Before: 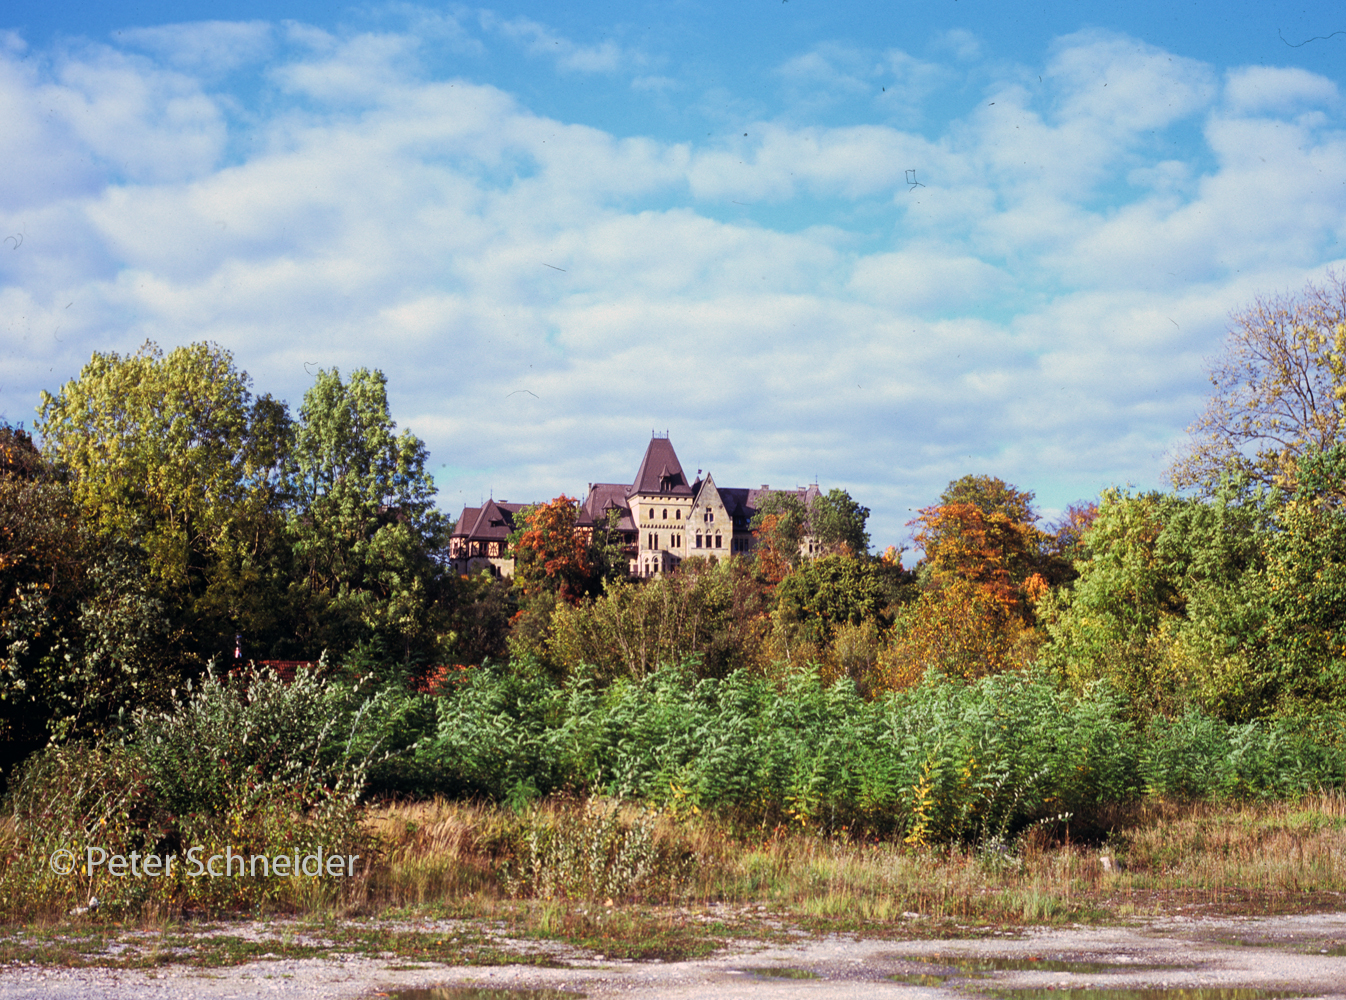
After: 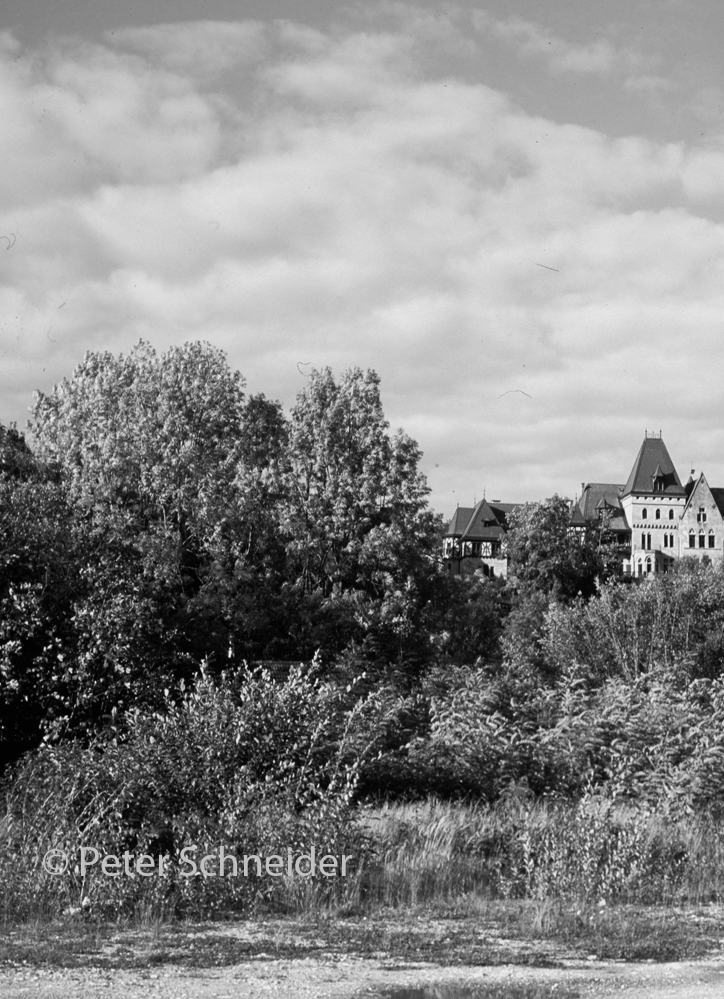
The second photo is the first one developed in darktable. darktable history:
monochrome: on, module defaults
crop: left 0.587%, right 45.588%, bottom 0.086%
